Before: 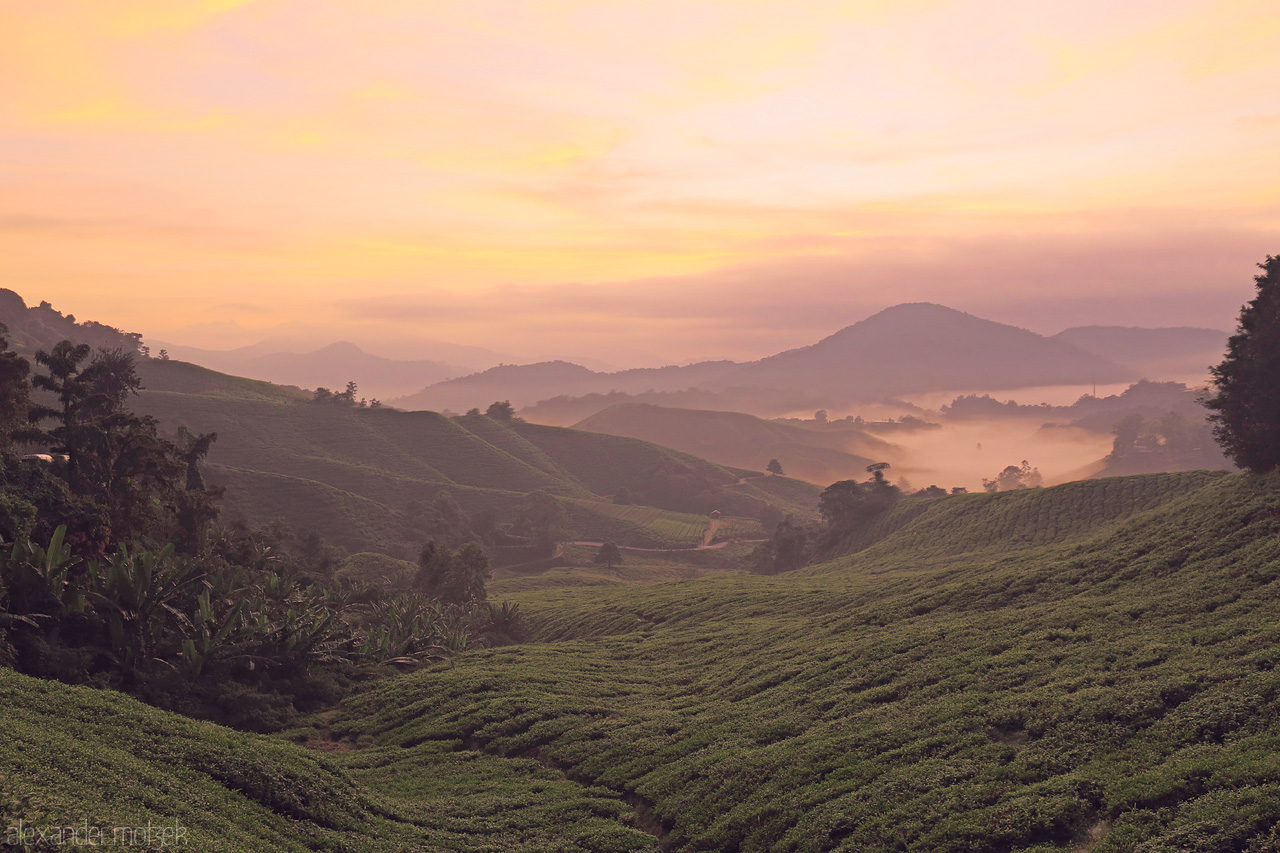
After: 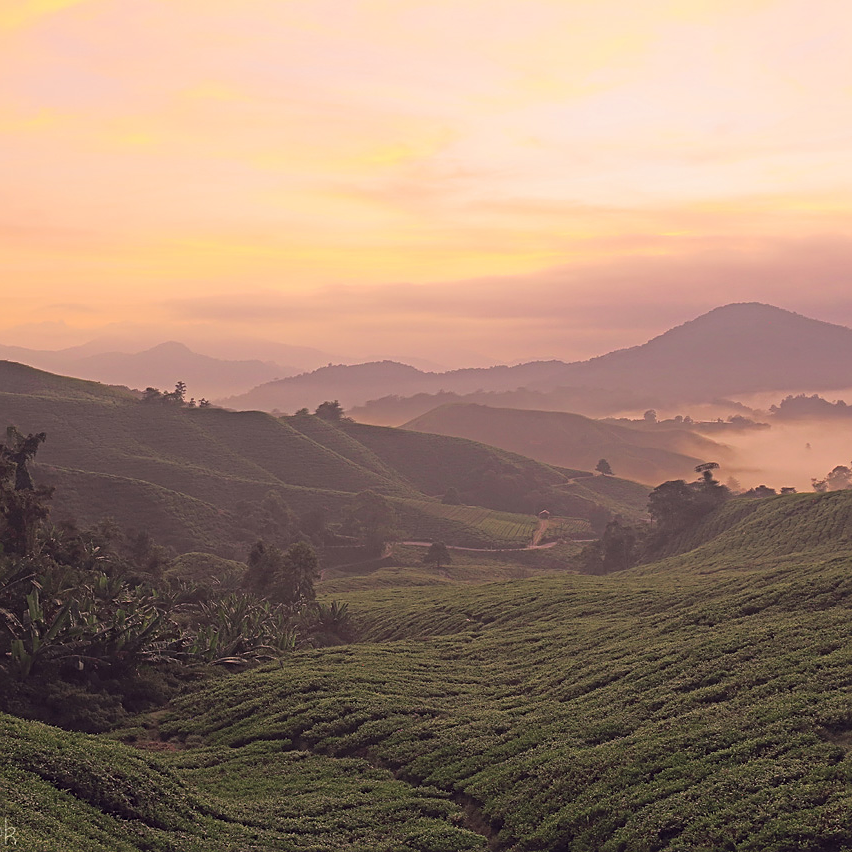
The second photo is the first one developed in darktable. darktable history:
crop and rotate: left 13.375%, right 20.028%
sharpen: on, module defaults
